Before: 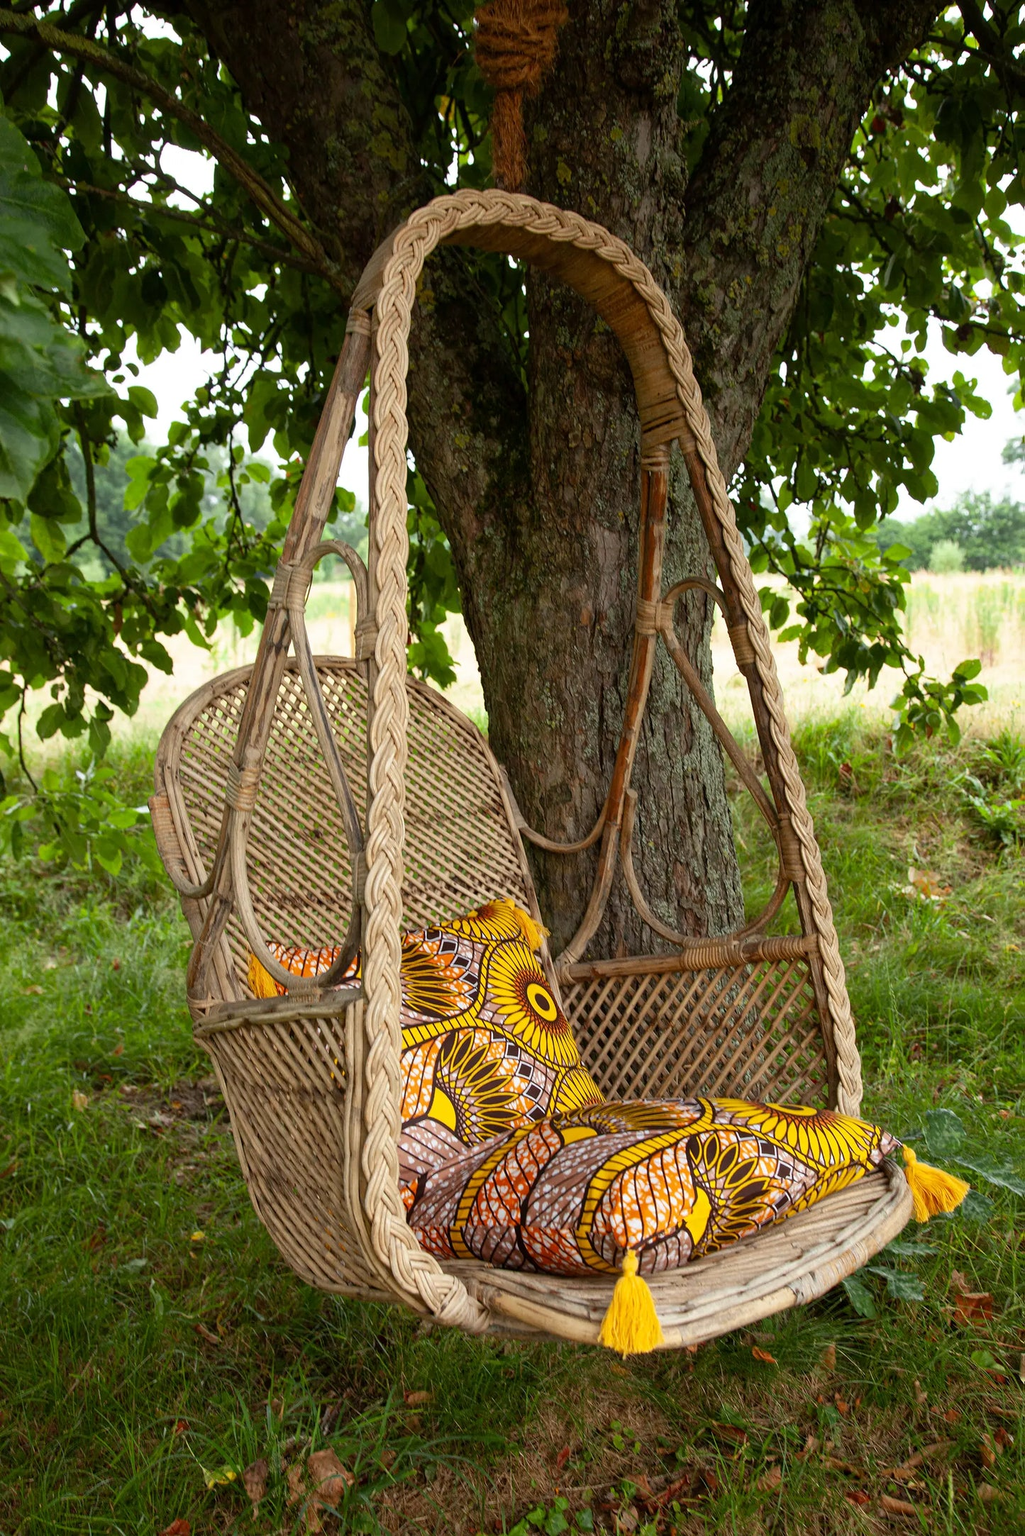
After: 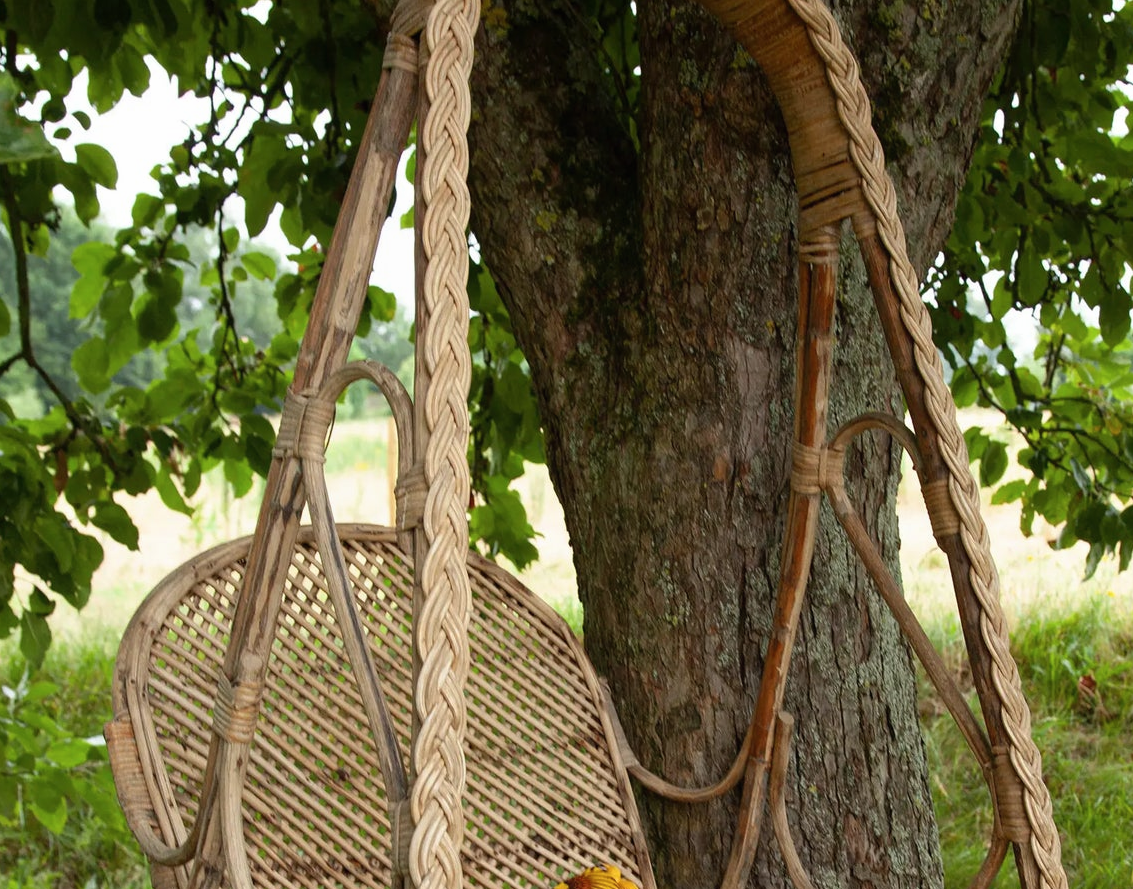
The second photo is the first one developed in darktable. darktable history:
crop: left 7.278%, top 18.557%, right 14.25%, bottom 40.379%
contrast brightness saturation: saturation -0.051
local contrast: mode bilateral grid, contrast 100, coarseness 100, detail 92%, midtone range 0.2
